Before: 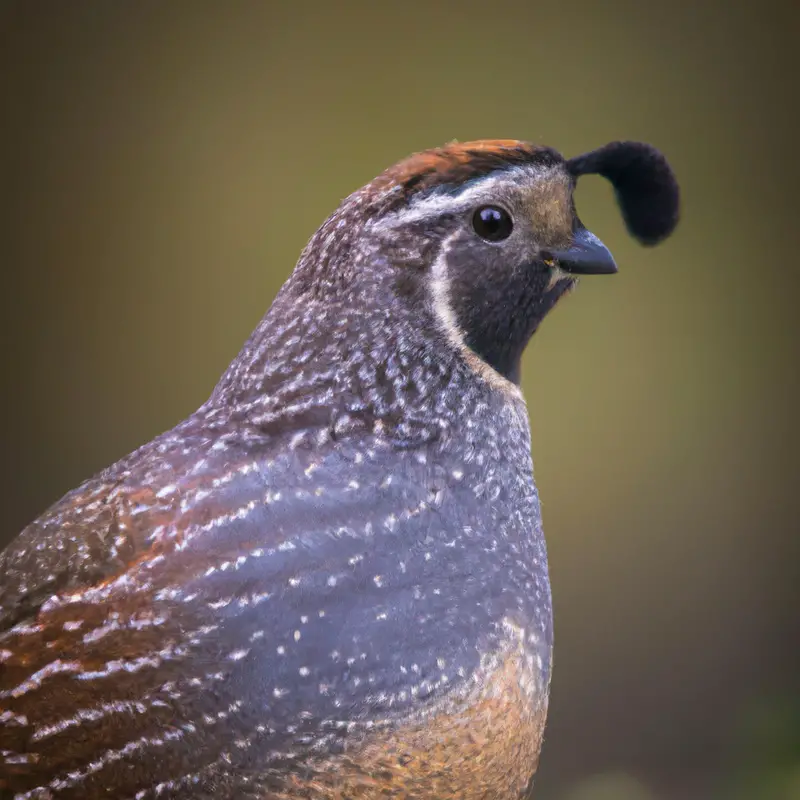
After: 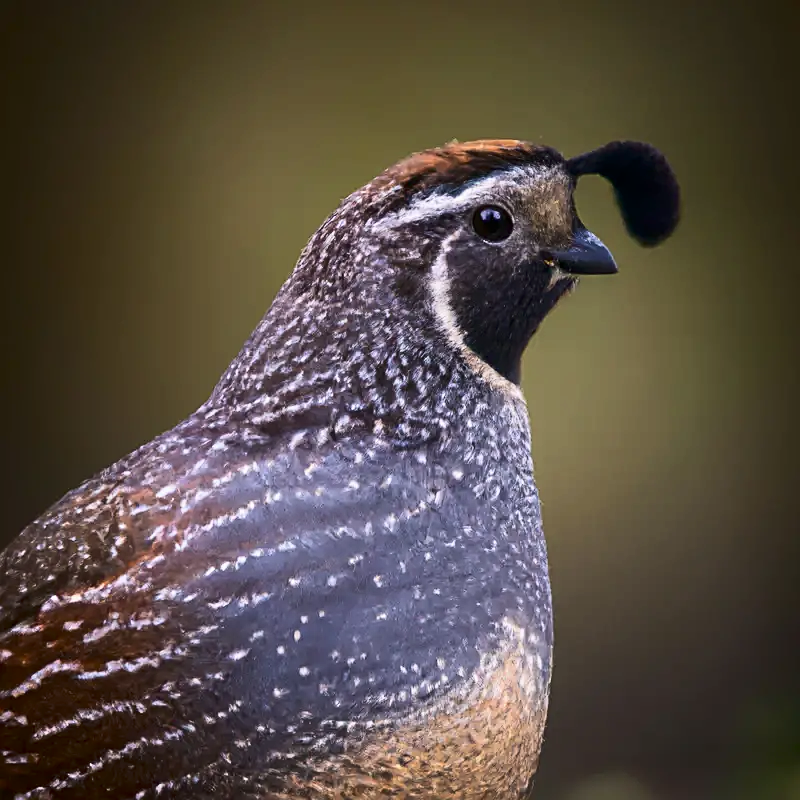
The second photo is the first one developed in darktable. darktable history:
sharpen: on, module defaults
contrast brightness saturation: contrast 0.284
exposure: black level correction 0.001, exposure -0.202 EV, compensate highlight preservation false
